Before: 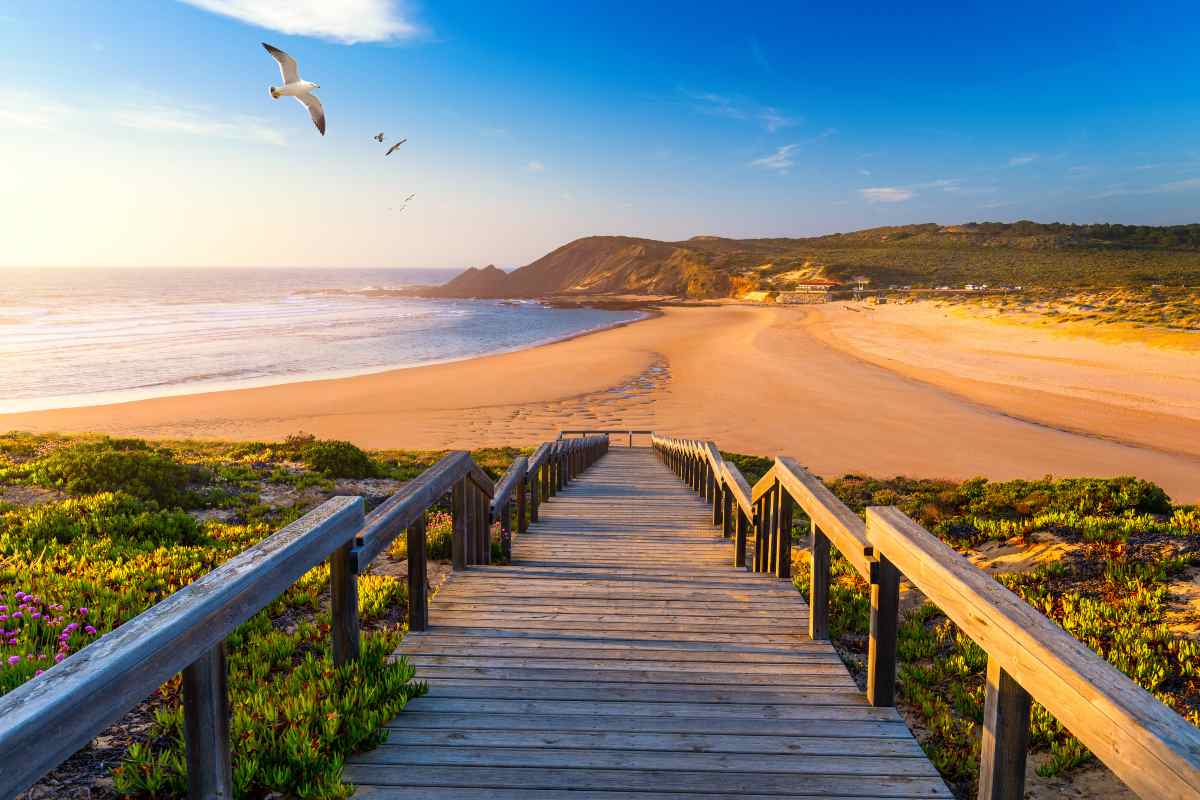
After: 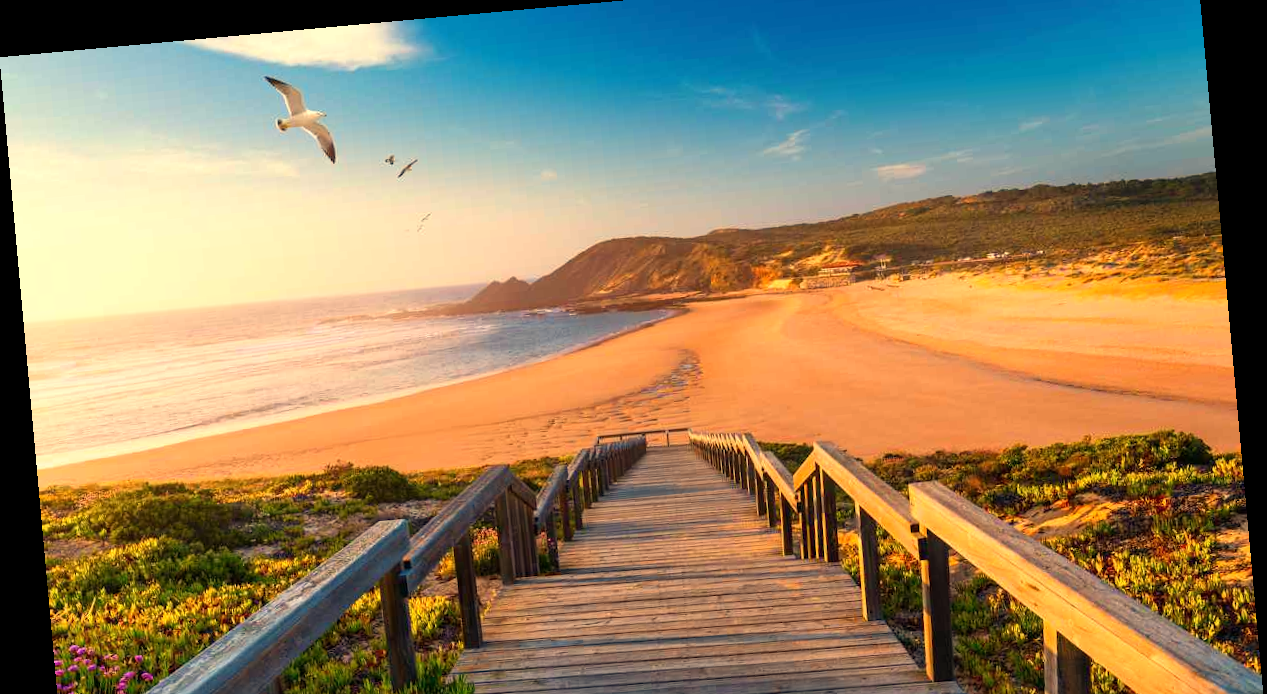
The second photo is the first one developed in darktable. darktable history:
rotate and perspective: rotation -5.2°, automatic cropping off
crop: top 5.667%, bottom 17.637%
white balance: red 1.123, blue 0.83
